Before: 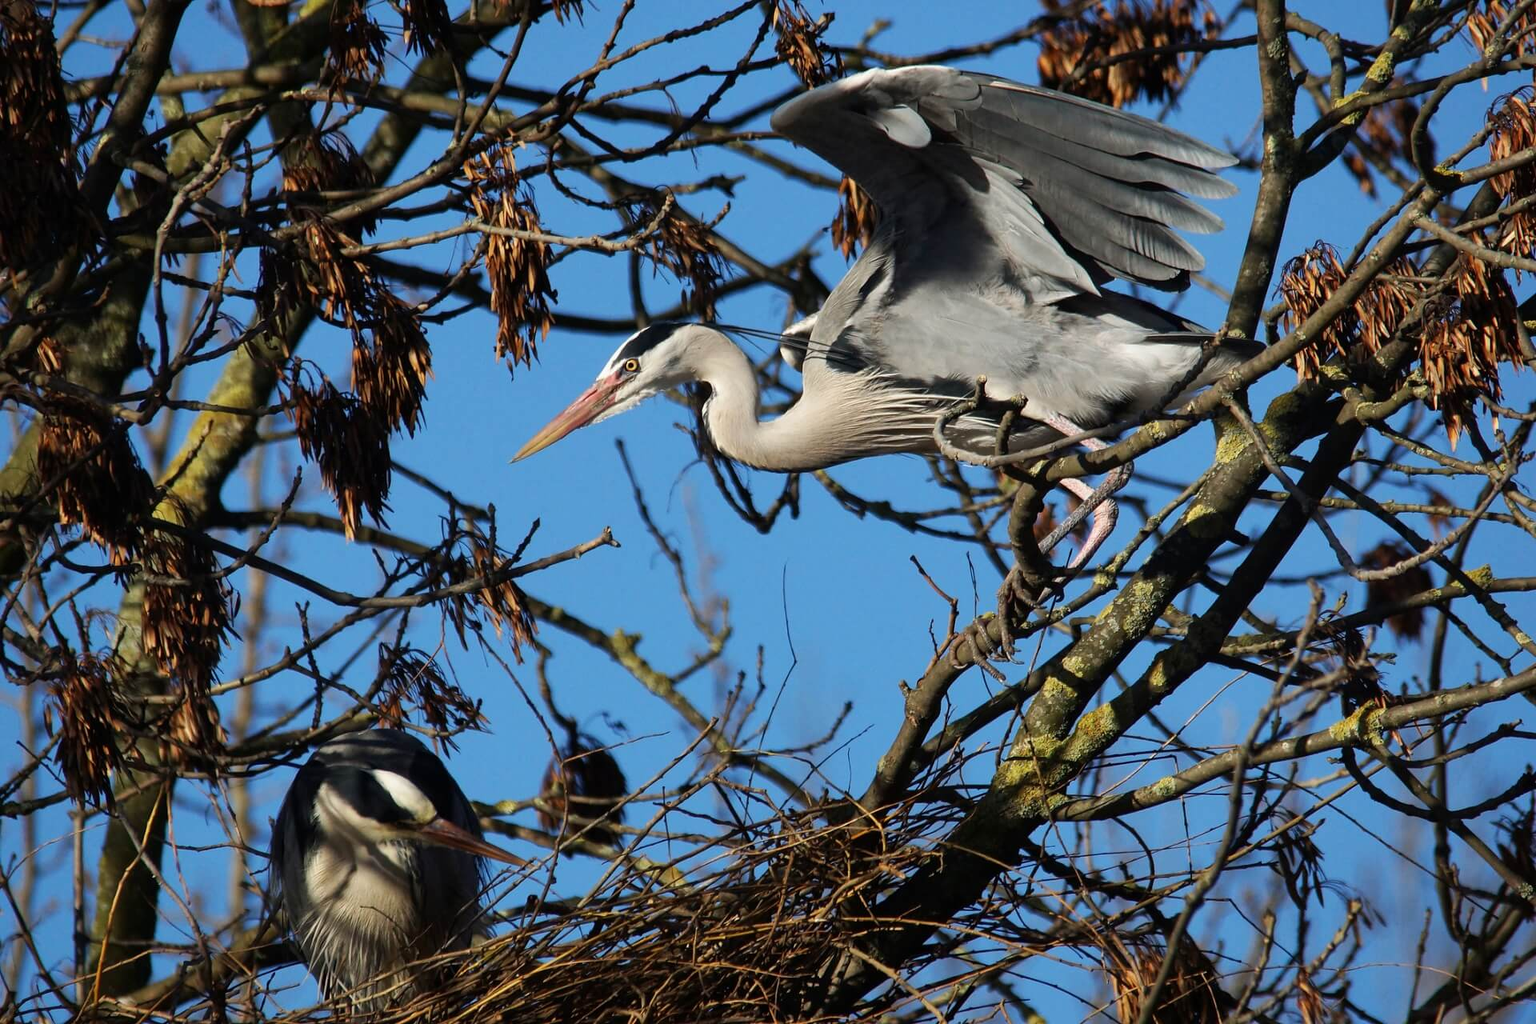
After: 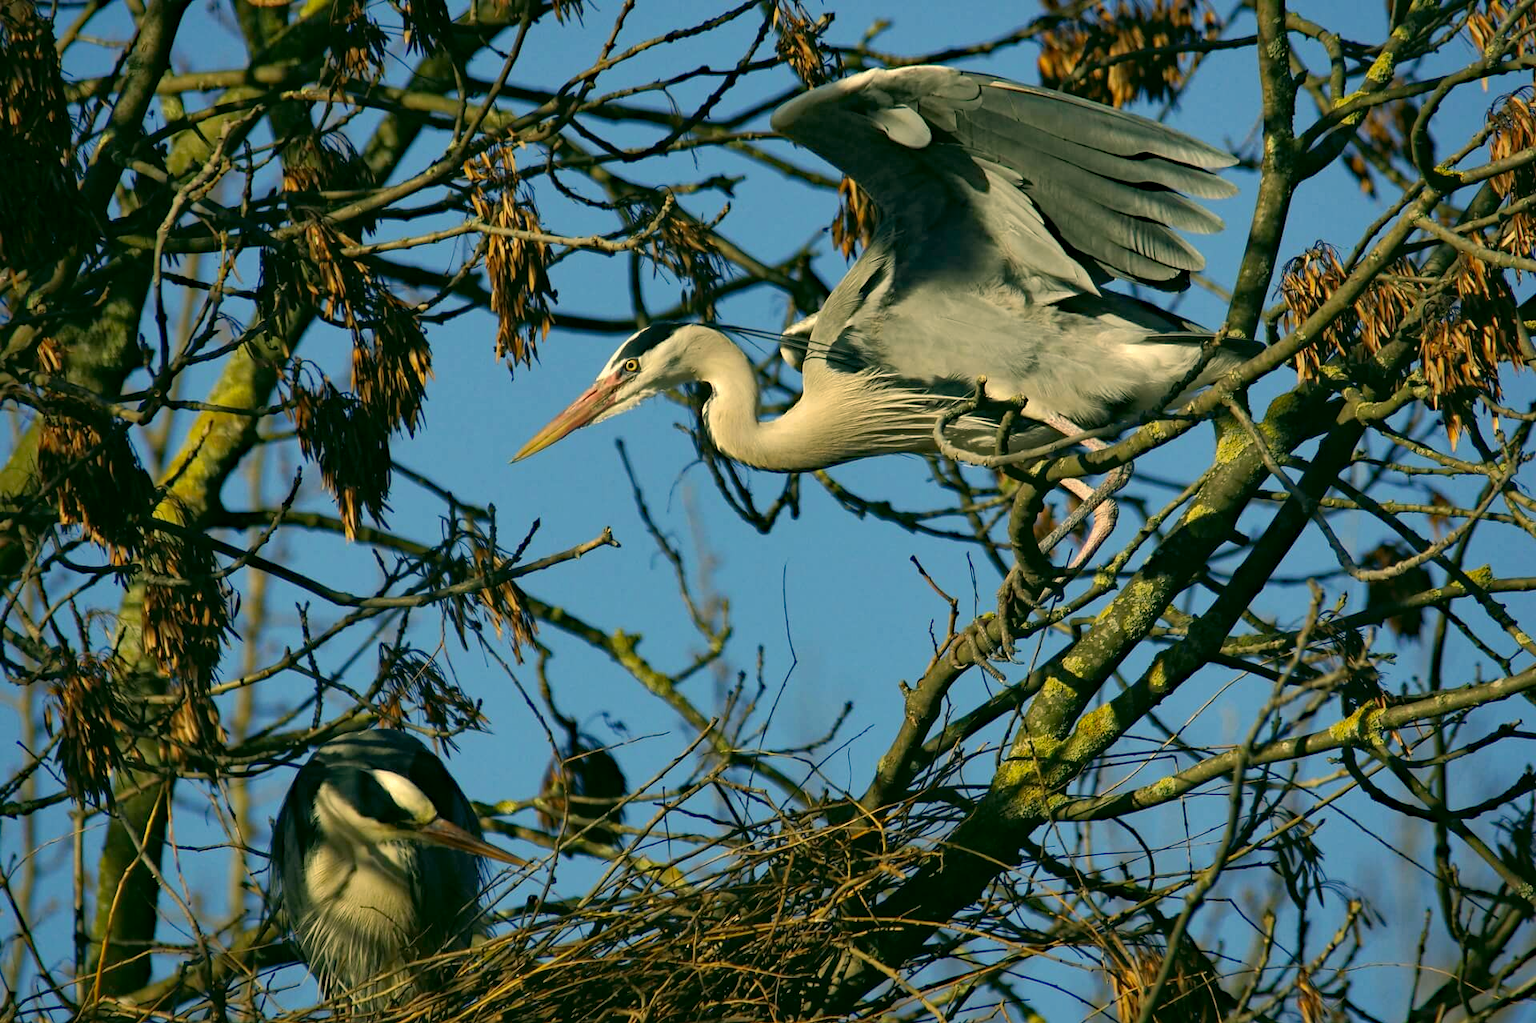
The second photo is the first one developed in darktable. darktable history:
shadows and highlights: on, module defaults
crop: bottom 0.063%
color correction: highlights a* 4.75, highlights b* 24.94, shadows a* -15.81, shadows b* 3.87
haze removal: compatibility mode true
